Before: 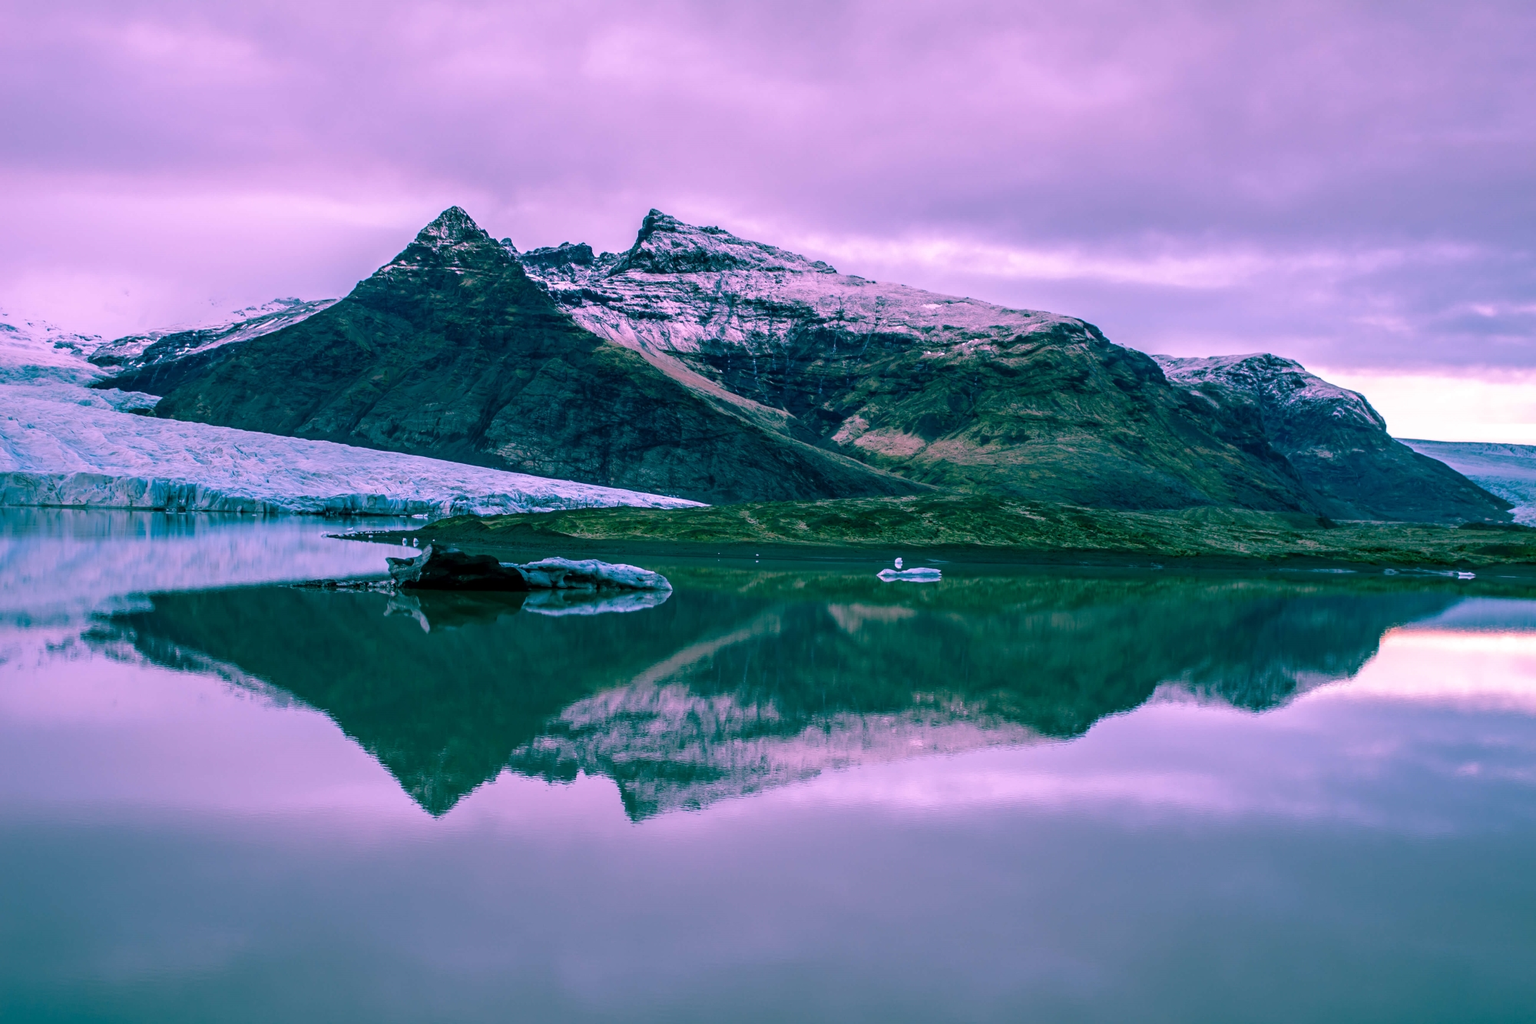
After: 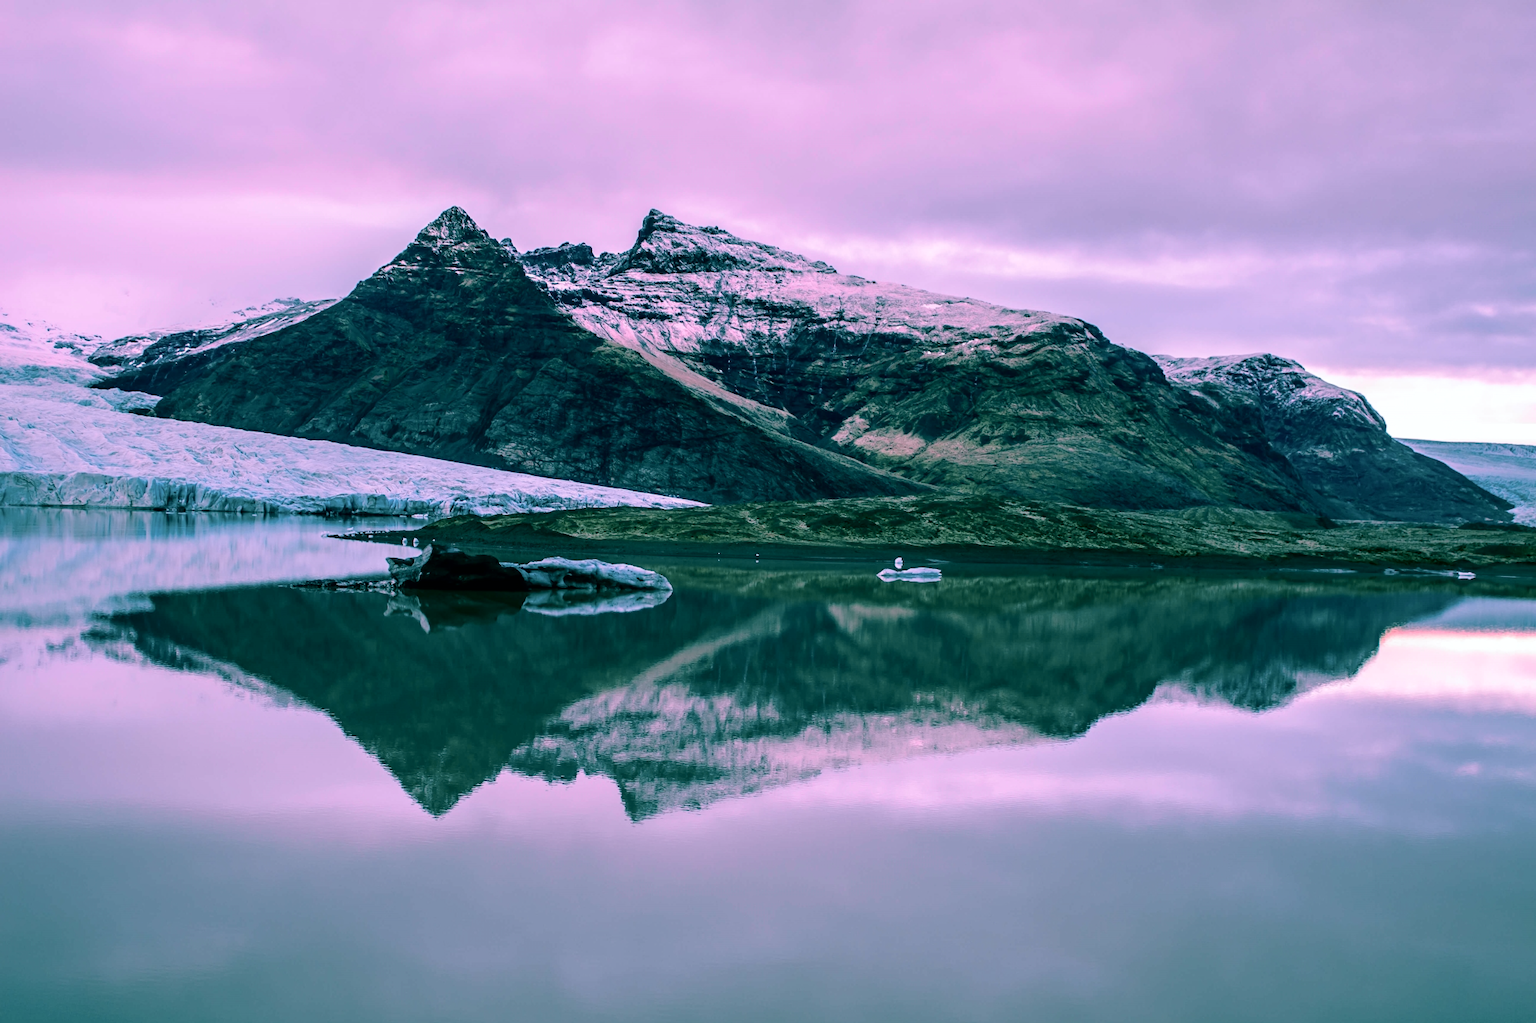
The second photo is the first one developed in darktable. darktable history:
tone curve: curves: ch0 [(0, 0) (0.081, 0.044) (0.185, 0.145) (0.283, 0.273) (0.405, 0.449) (0.495, 0.554) (0.686, 0.743) (0.826, 0.853) (0.978, 0.988)]; ch1 [(0, 0) (0.147, 0.166) (0.321, 0.362) (0.371, 0.402) (0.423, 0.426) (0.479, 0.472) (0.505, 0.497) (0.521, 0.506) (0.551, 0.546) (0.586, 0.571) (0.625, 0.638) (0.68, 0.715) (1, 1)]; ch2 [(0, 0) (0.346, 0.378) (0.404, 0.427) (0.502, 0.498) (0.531, 0.517) (0.547, 0.526) (0.582, 0.571) (0.629, 0.626) (0.717, 0.678) (1, 1)], color space Lab, independent channels, preserve colors none
